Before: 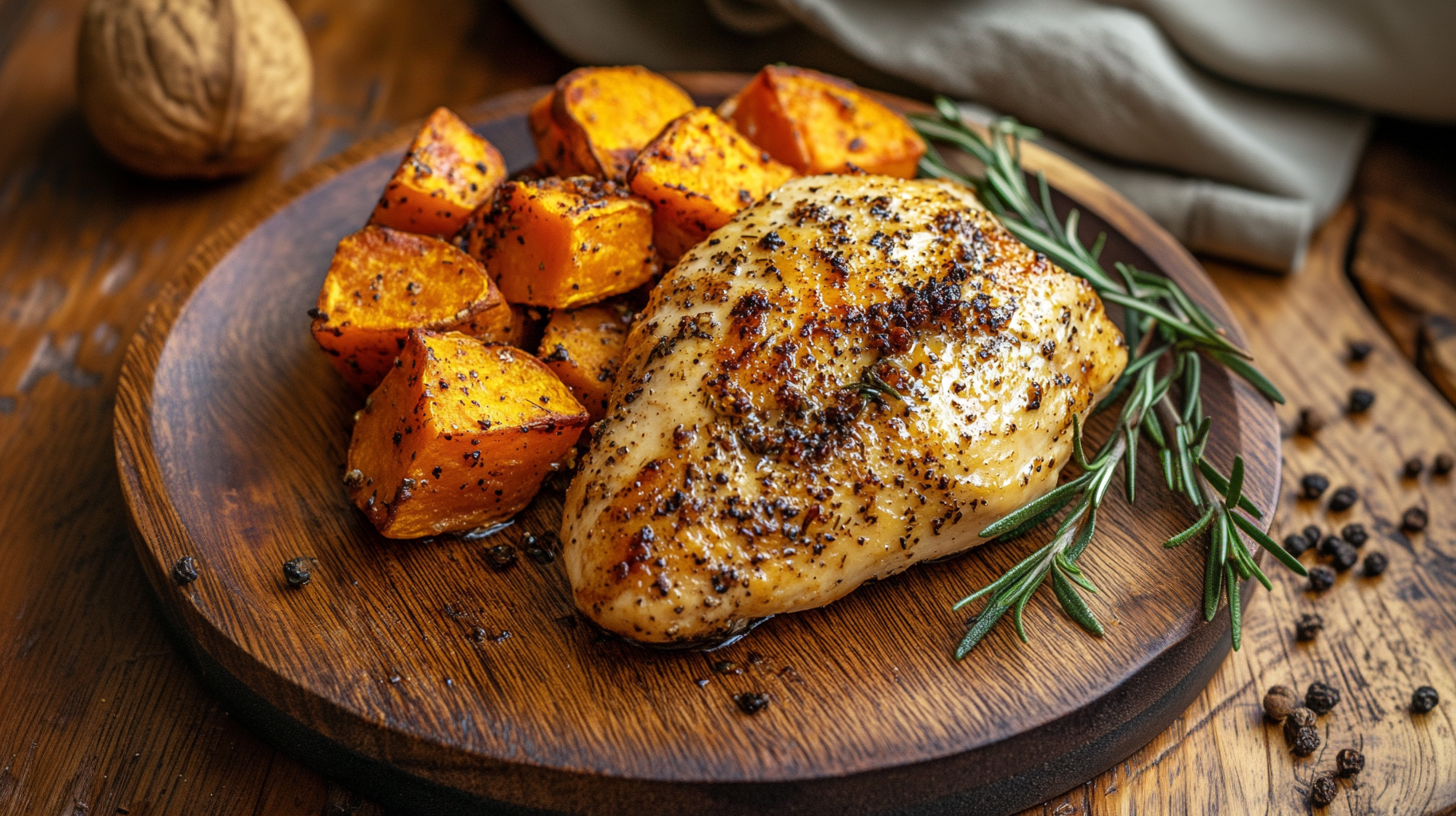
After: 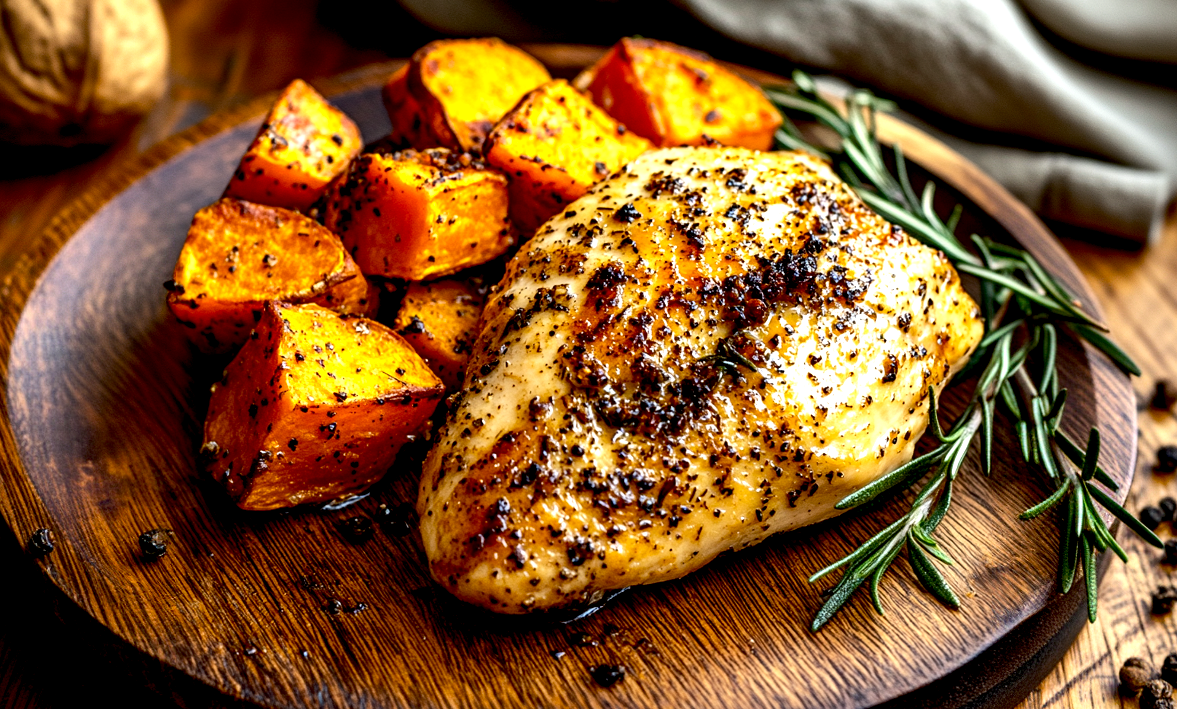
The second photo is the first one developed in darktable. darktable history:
exposure: black level correction 0.025, exposure 0.182 EV, compensate highlight preservation false
tone equalizer: -8 EV -0.75 EV, -7 EV -0.7 EV, -6 EV -0.6 EV, -5 EV -0.4 EV, -3 EV 0.4 EV, -2 EV 0.6 EV, -1 EV 0.7 EV, +0 EV 0.75 EV, edges refinement/feathering 500, mask exposure compensation -1.57 EV, preserve details no
crop: left 9.929%, top 3.475%, right 9.188%, bottom 9.529%
